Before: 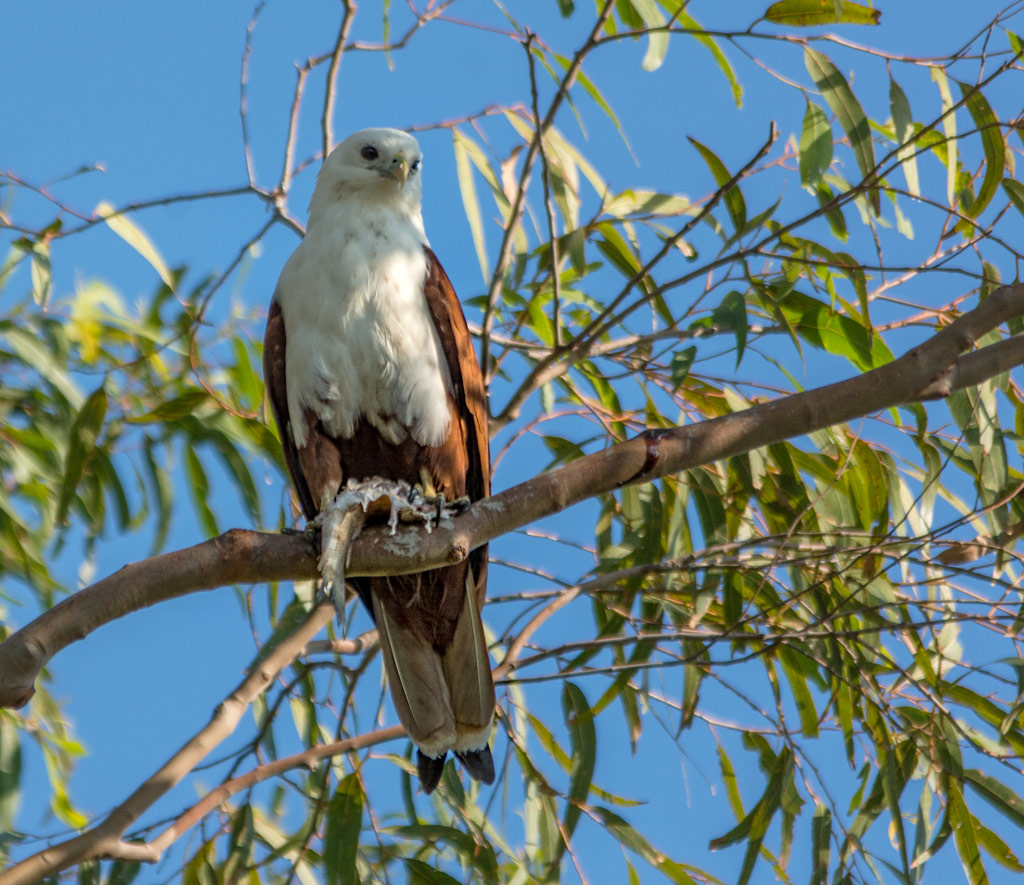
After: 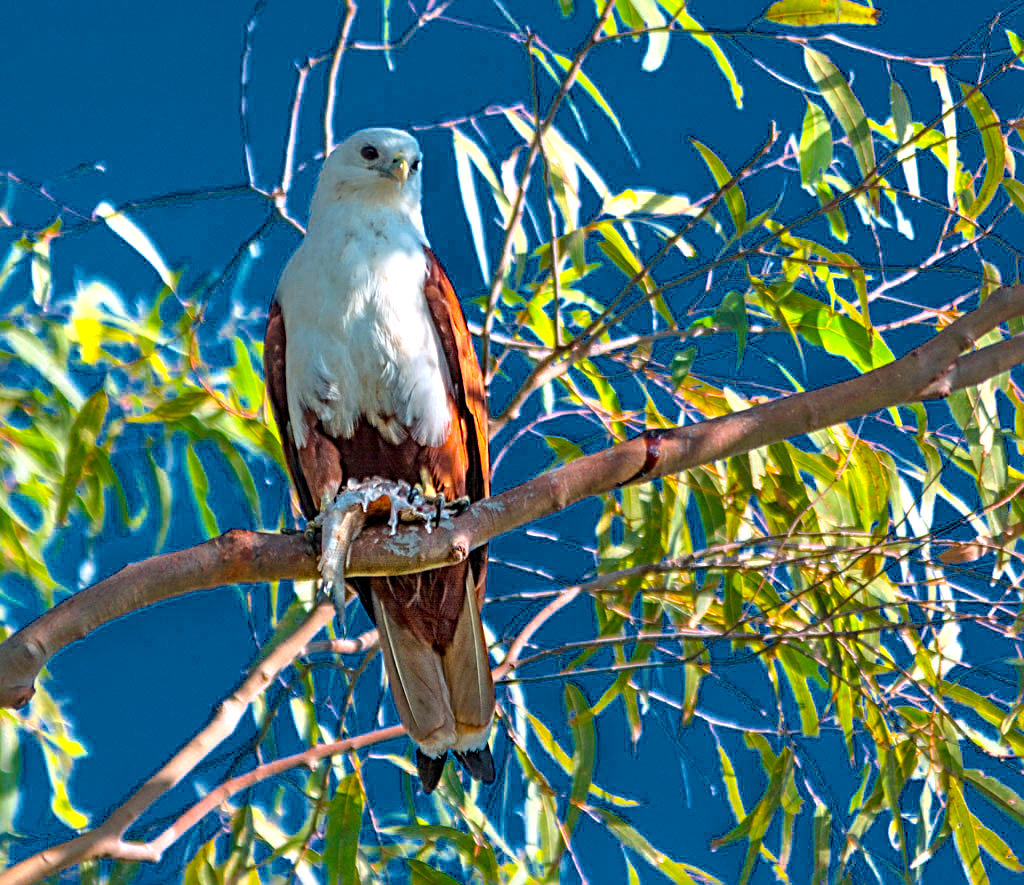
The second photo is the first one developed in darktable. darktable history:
sharpen: radius 3.107
color calibration: output R [1.422, -0.35, -0.252, 0], output G [-0.238, 1.259, -0.084, 0], output B [-0.081, -0.196, 1.58, 0], output brightness [0.49, 0.671, -0.57, 0], illuminant same as pipeline (D50), adaptation none (bypass), x 0.332, y 0.333, temperature 5007.75 K, saturation algorithm version 1 (2020)
